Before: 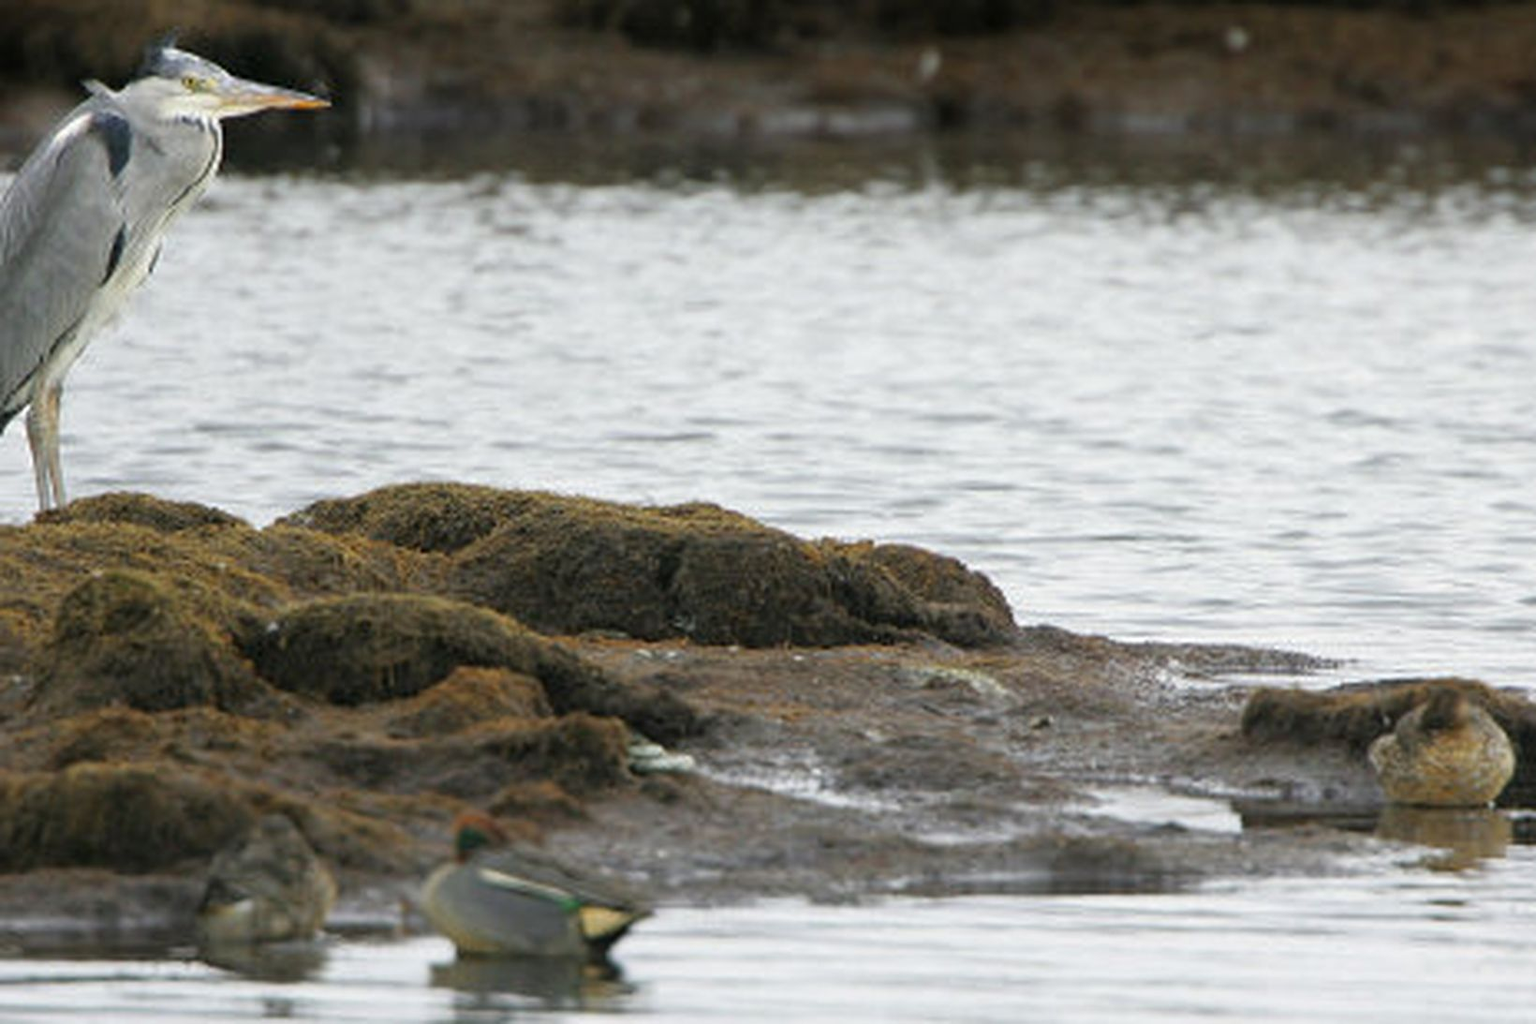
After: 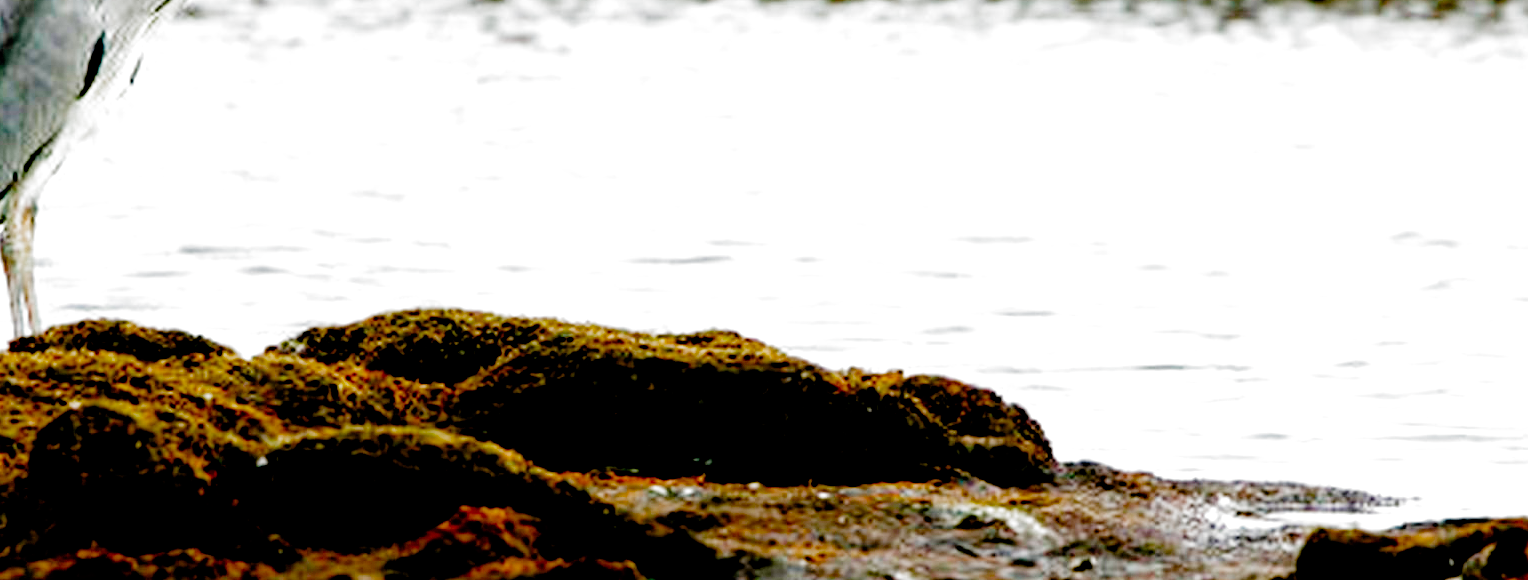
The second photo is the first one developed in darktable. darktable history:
exposure: exposure 0.471 EV, compensate highlight preservation false
crop: left 1.793%, top 18.962%, right 5.007%, bottom 27.951%
contrast brightness saturation: contrast 0.07, brightness -0.134, saturation 0.052
filmic rgb: black relative exposure -1 EV, white relative exposure 2.1 EV, hardness 1.57, contrast 2.241, add noise in highlights 0.001, preserve chrominance no, color science v3 (2019), use custom middle-gray values true, iterations of high-quality reconstruction 10, contrast in highlights soft
